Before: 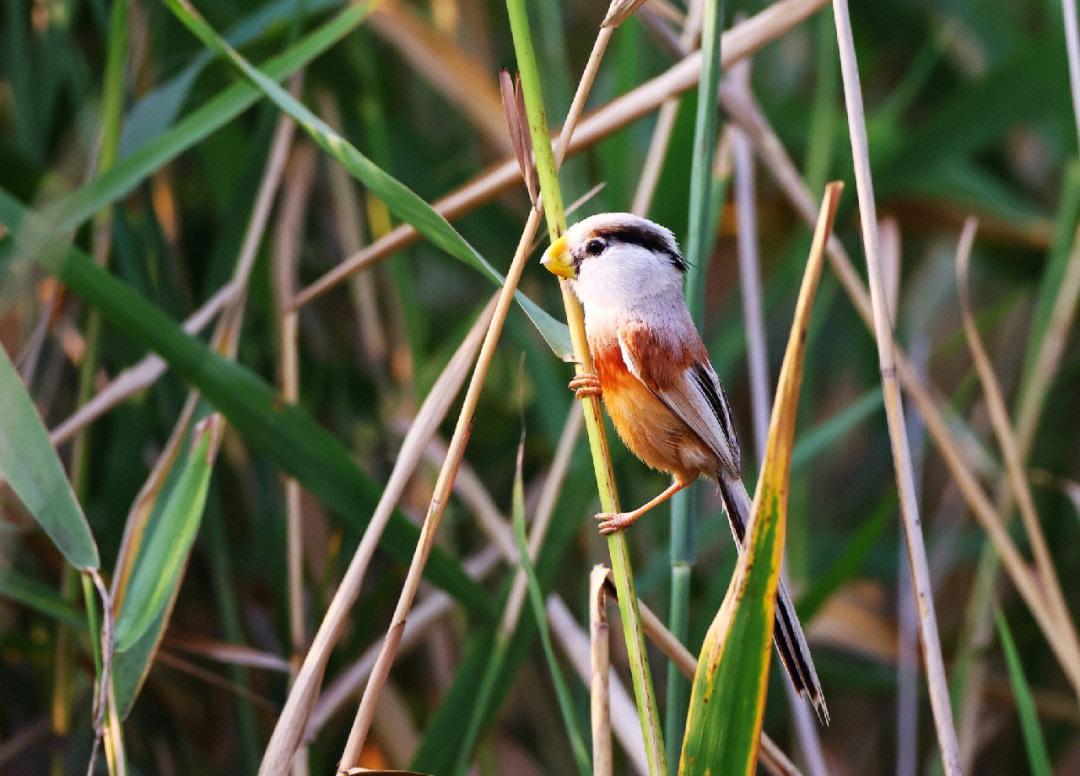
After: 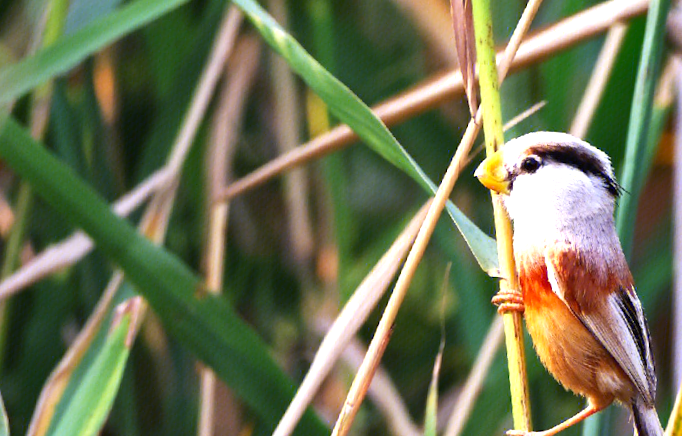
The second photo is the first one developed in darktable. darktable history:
exposure: black level correction 0, exposure 0.694 EV, compensate exposure bias true, compensate highlight preservation false
crop and rotate: angle -5.06°, left 2.064%, top 6.792%, right 27.213%, bottom 30.238%
shadows and highlights: radius 100.26, shadows 50.49, highlights -65.55, soften with gaussian
levels: mode automatic, levels [0.012, 0.367, 0.697]
